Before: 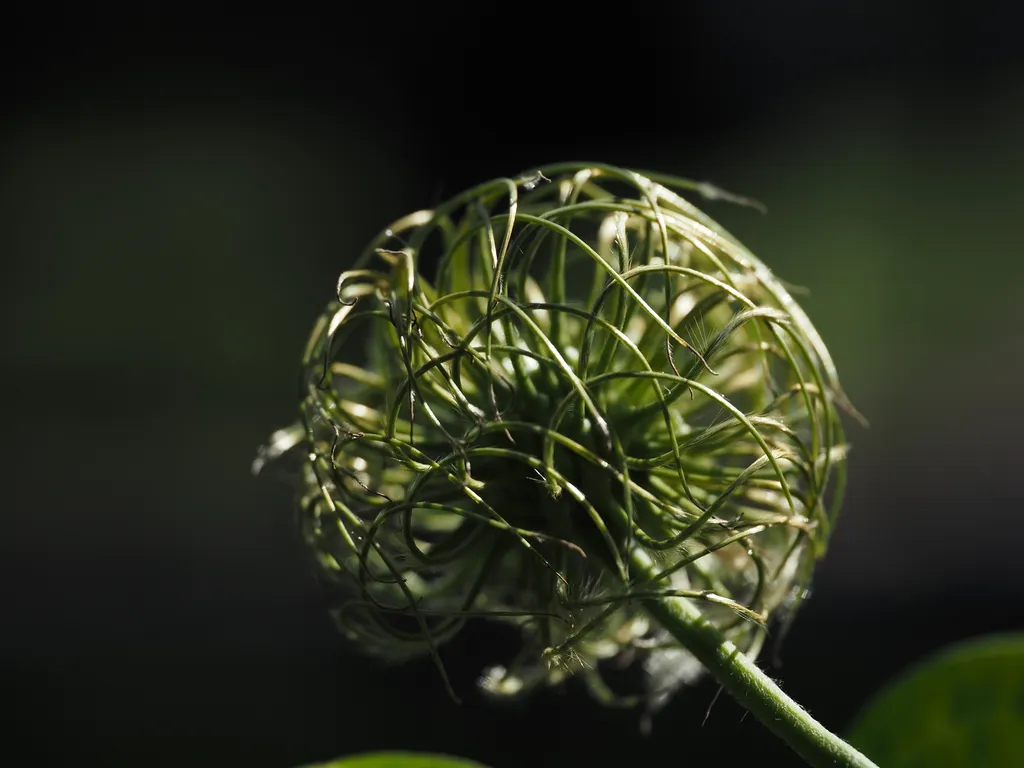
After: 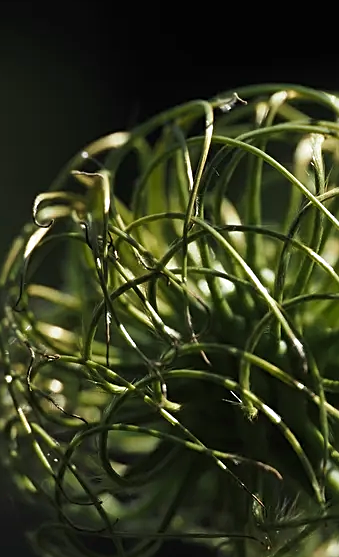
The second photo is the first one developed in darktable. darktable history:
crop and rotate: left 29.703%, top 10.178%, right 37.102%, bottom 17.295%
velvia: on, module defaults
sharpen: on, module defaults
